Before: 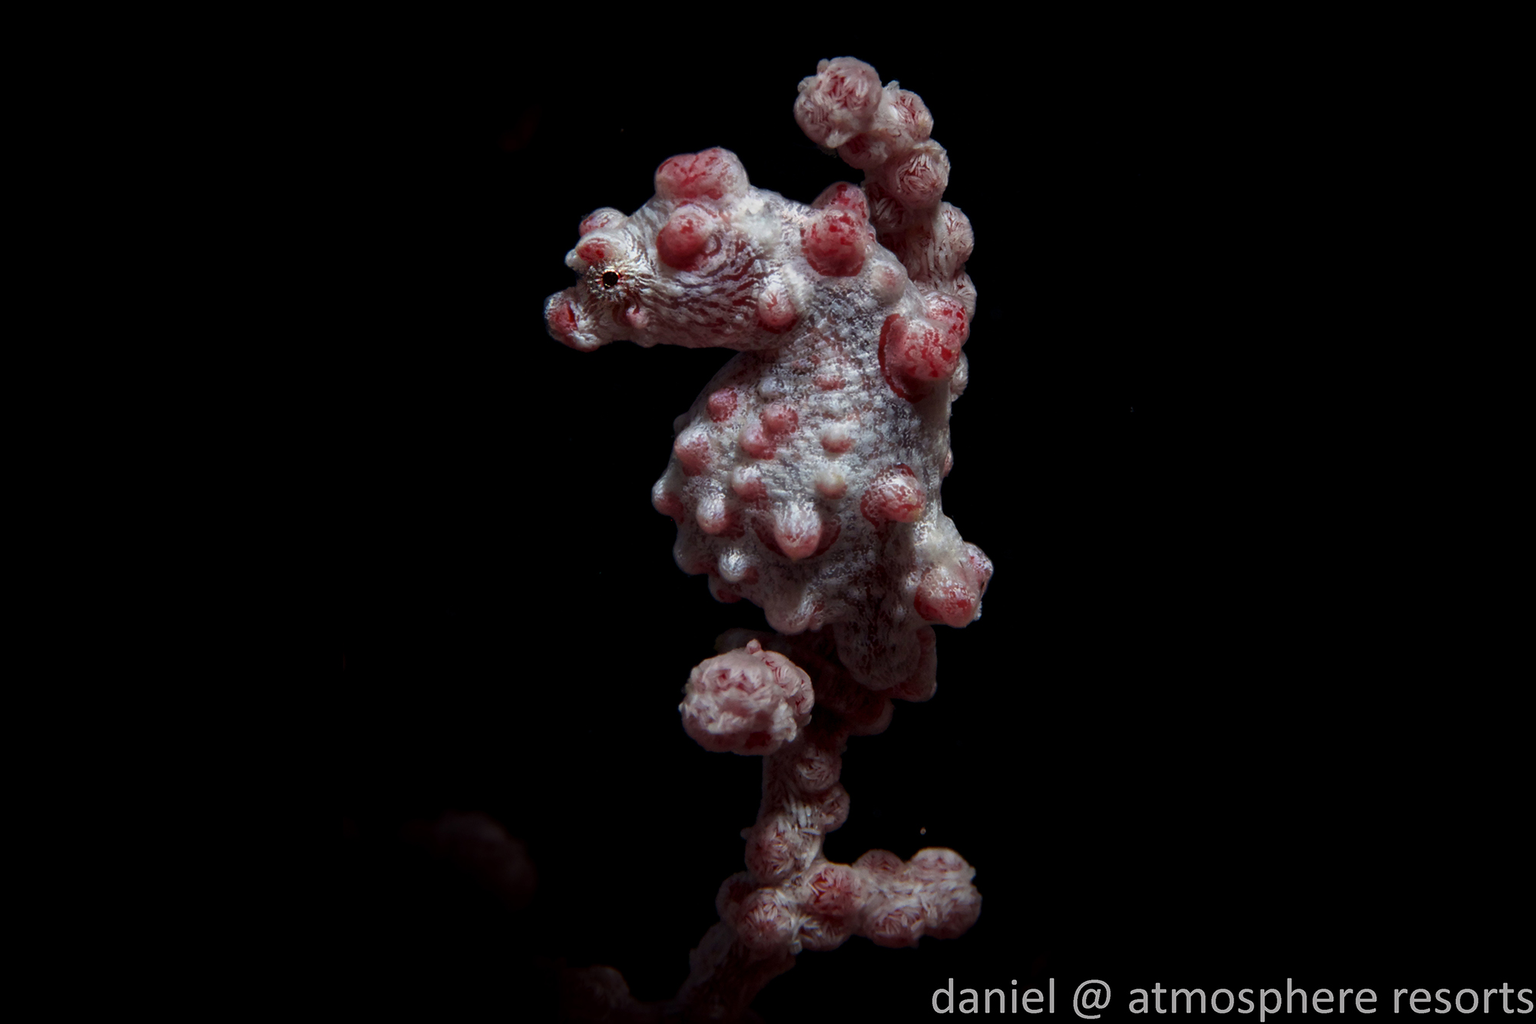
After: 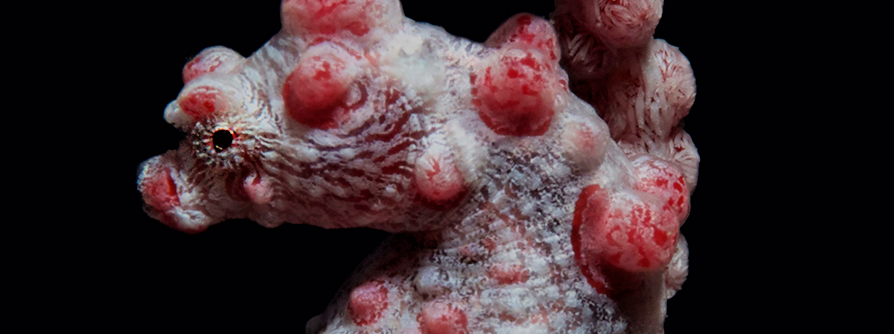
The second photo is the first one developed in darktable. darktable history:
crop: left 28.64%, top 16.832%, right 26.637%, bottom 58.055%
exposure: exposure 0.15 EV, compensate highlight preservation false
shadows and highlights: radius 125.46, shadows 21.19, highlights -21.19, low approximation 0.01
filmic rgb: black relative exposure -7.65 EV, white relative exposure 4.56 EV, hardness 3.61, color science v6 (2022)
